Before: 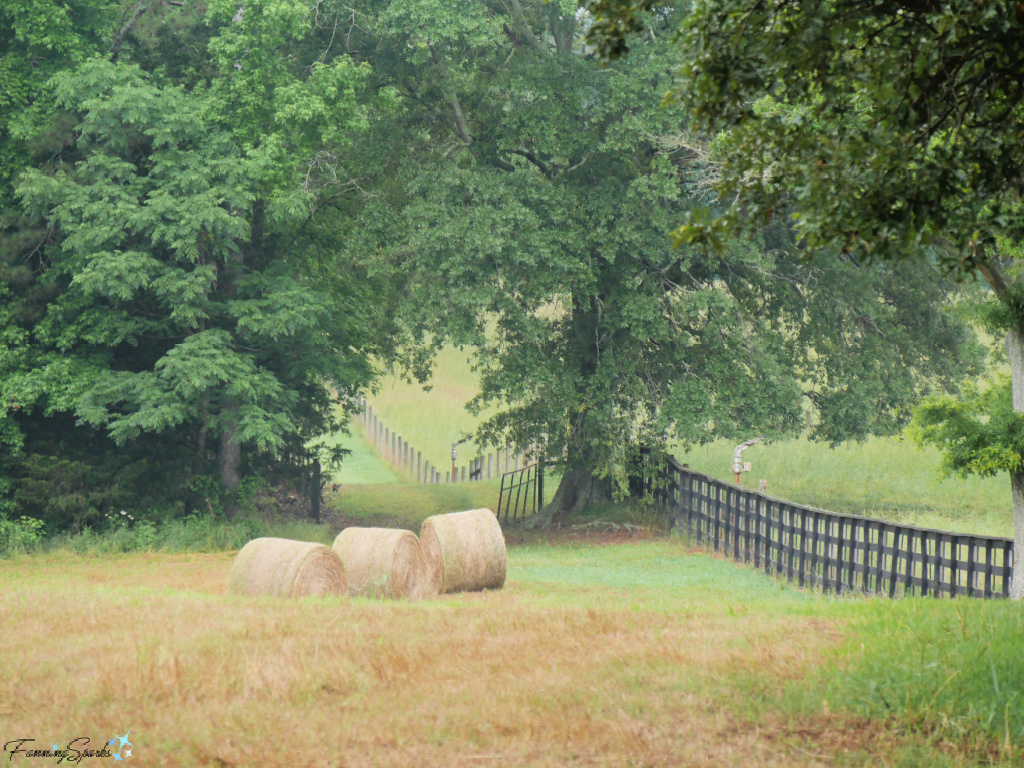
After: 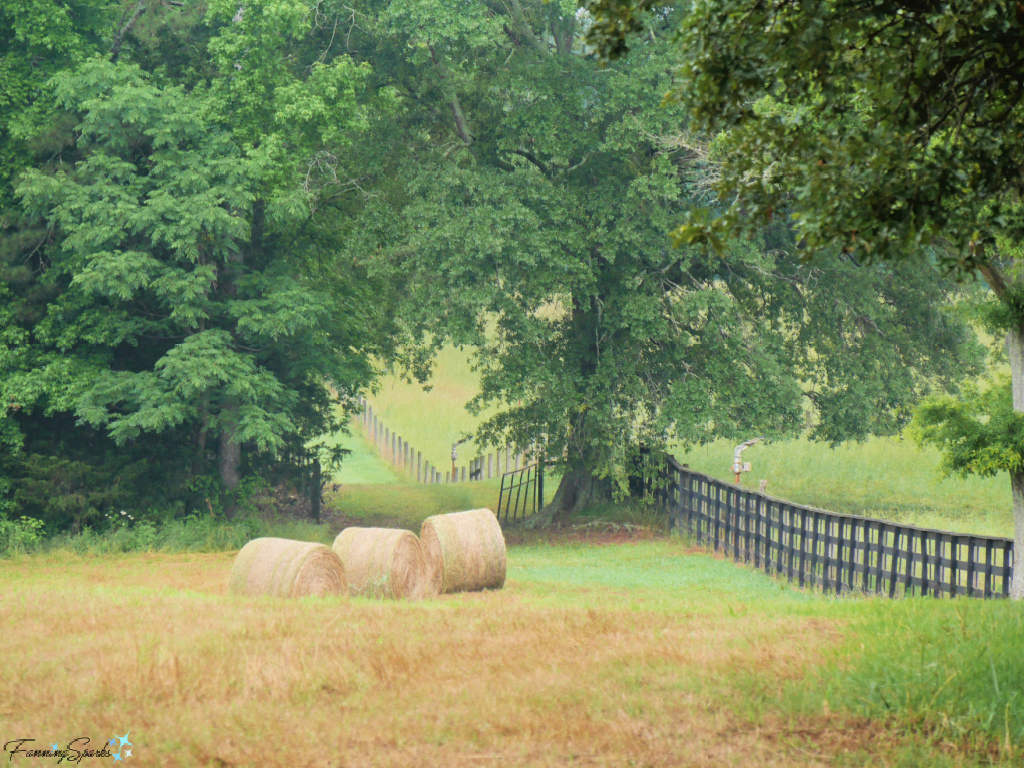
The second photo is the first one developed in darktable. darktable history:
velvia: on, module defaults
local contrast: mode bilateral grid, contrast 20, coarseness 50, detail 102%, midtone range 0.2
